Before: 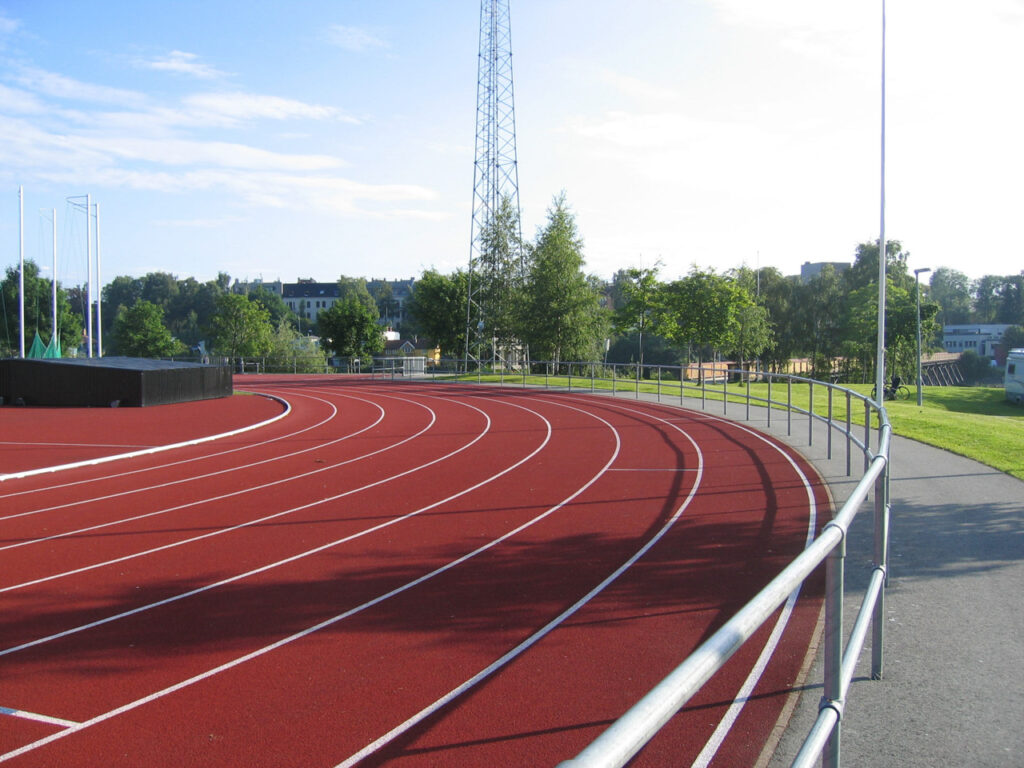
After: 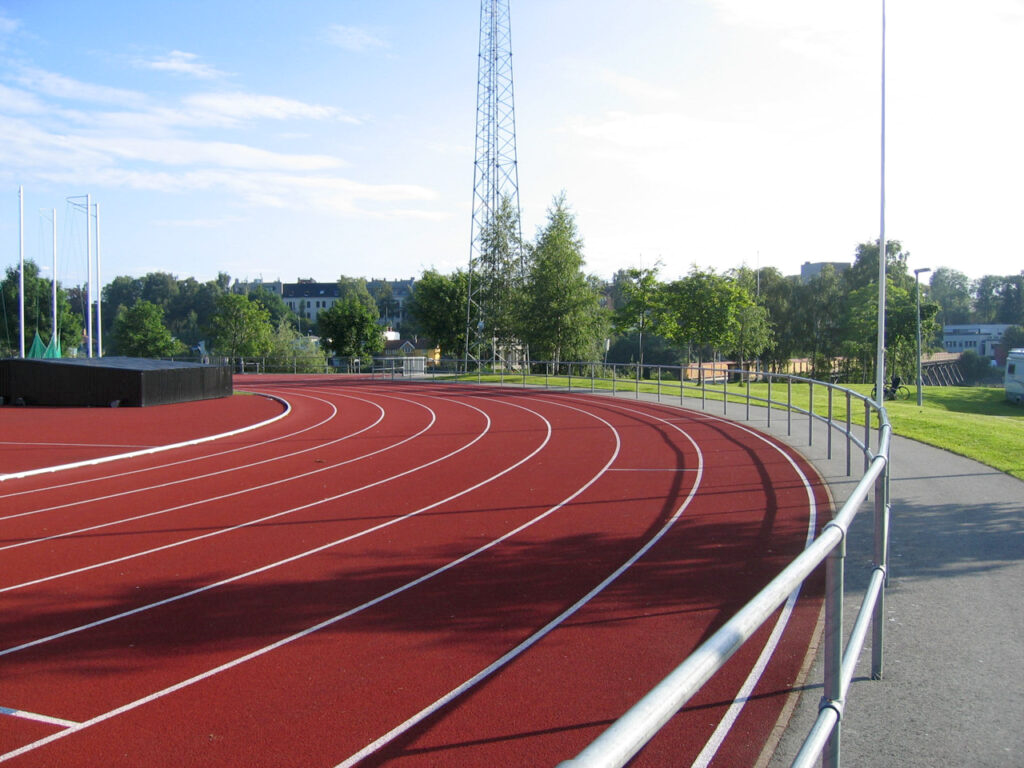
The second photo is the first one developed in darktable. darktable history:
exposure: black level correction 0.005, exposure 0.016 EV, compensate highlight preservation false
